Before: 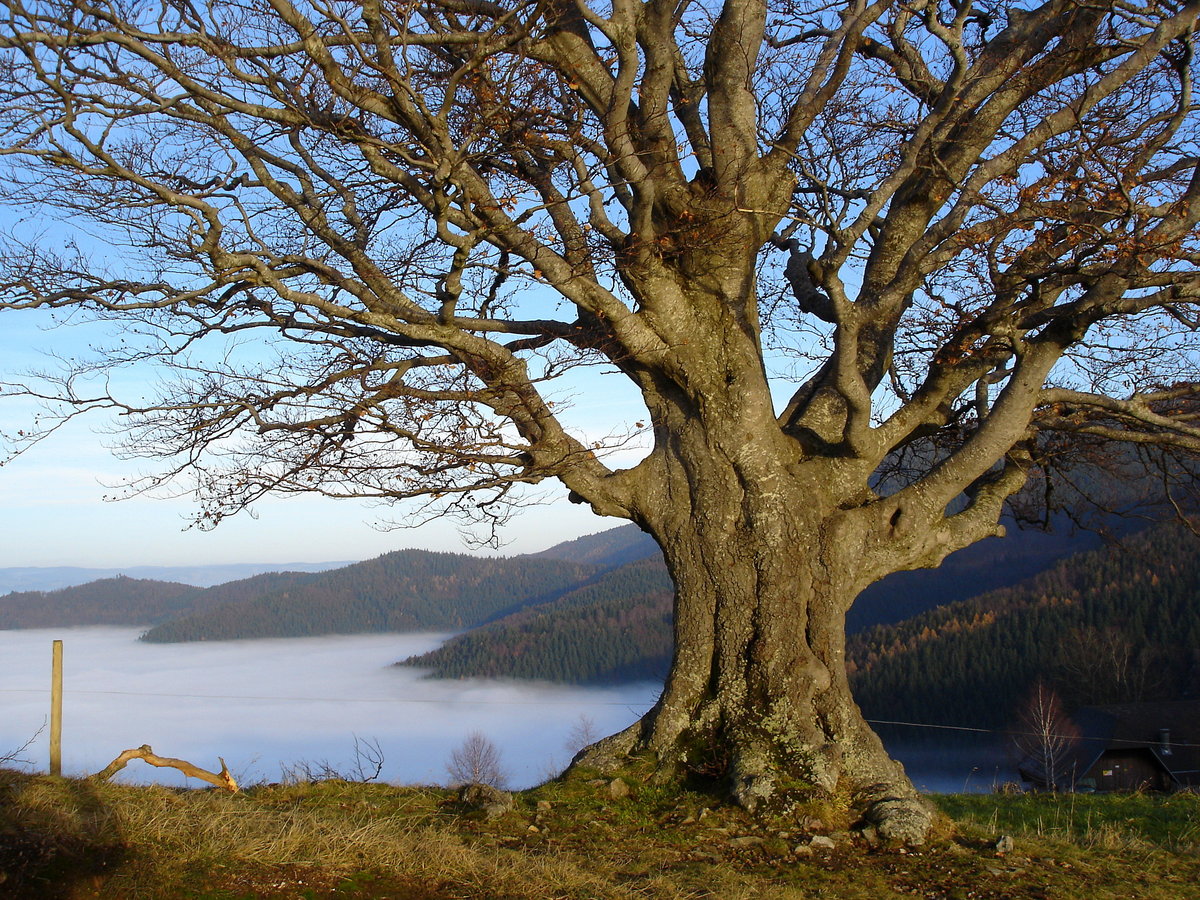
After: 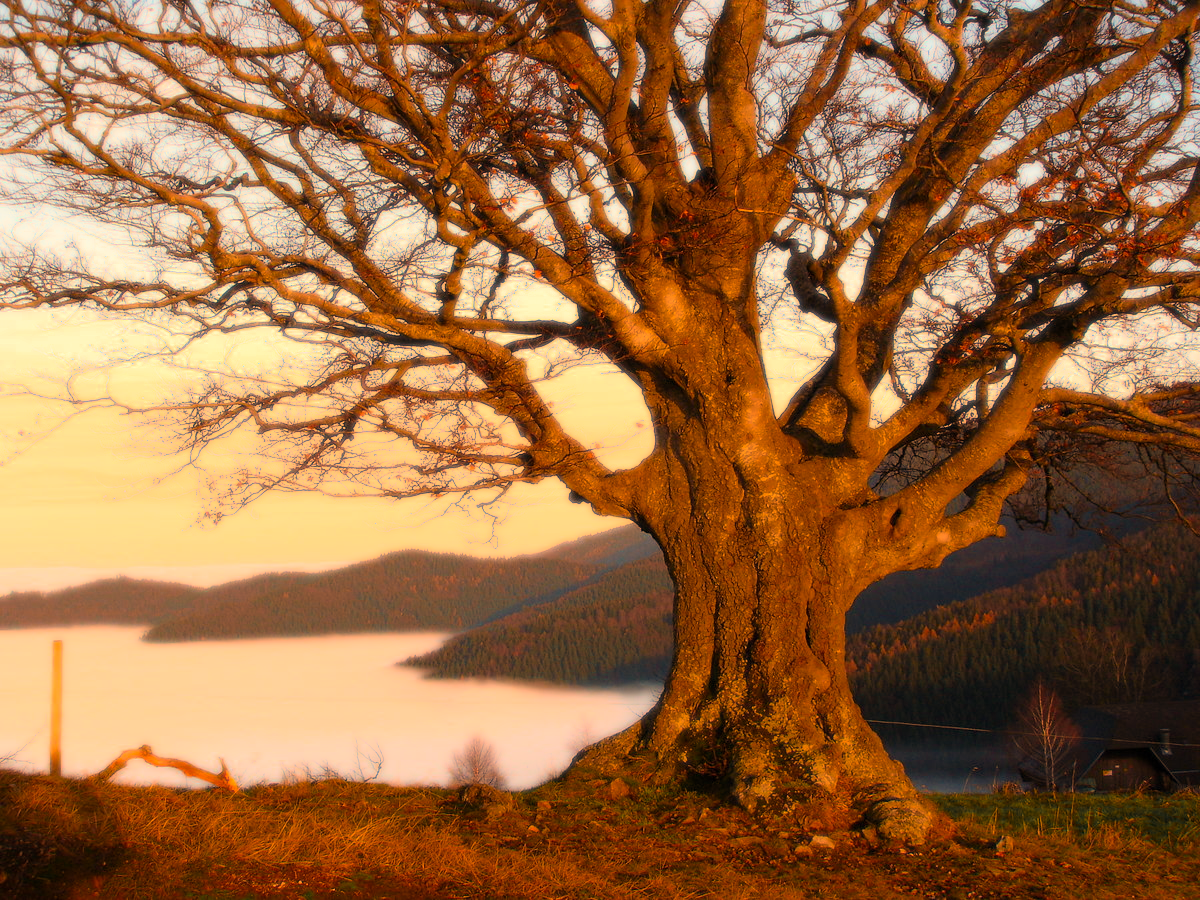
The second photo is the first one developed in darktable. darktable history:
white balance: red 1.467, blue 0.684
tone equalizer: on, module defaults
bloom: size 0%, threshold 54.82%, strength 8.31%
color zones: curves: ch0 [(0.11, 0.396) (0.195, 0.36) (0.25, 0.5) (0.303, 0.412) (0.357, 0.544) (0.75, 0.5) (0.967, 0.328)]; ch1 [(0, 0.468) (0.112, 0.512) (0.202, 0.6) (0.25, 0.5) (0.307, 0.352) (0.357, 0.544) (0.75, 0.5) (0.963, 0.524)]
